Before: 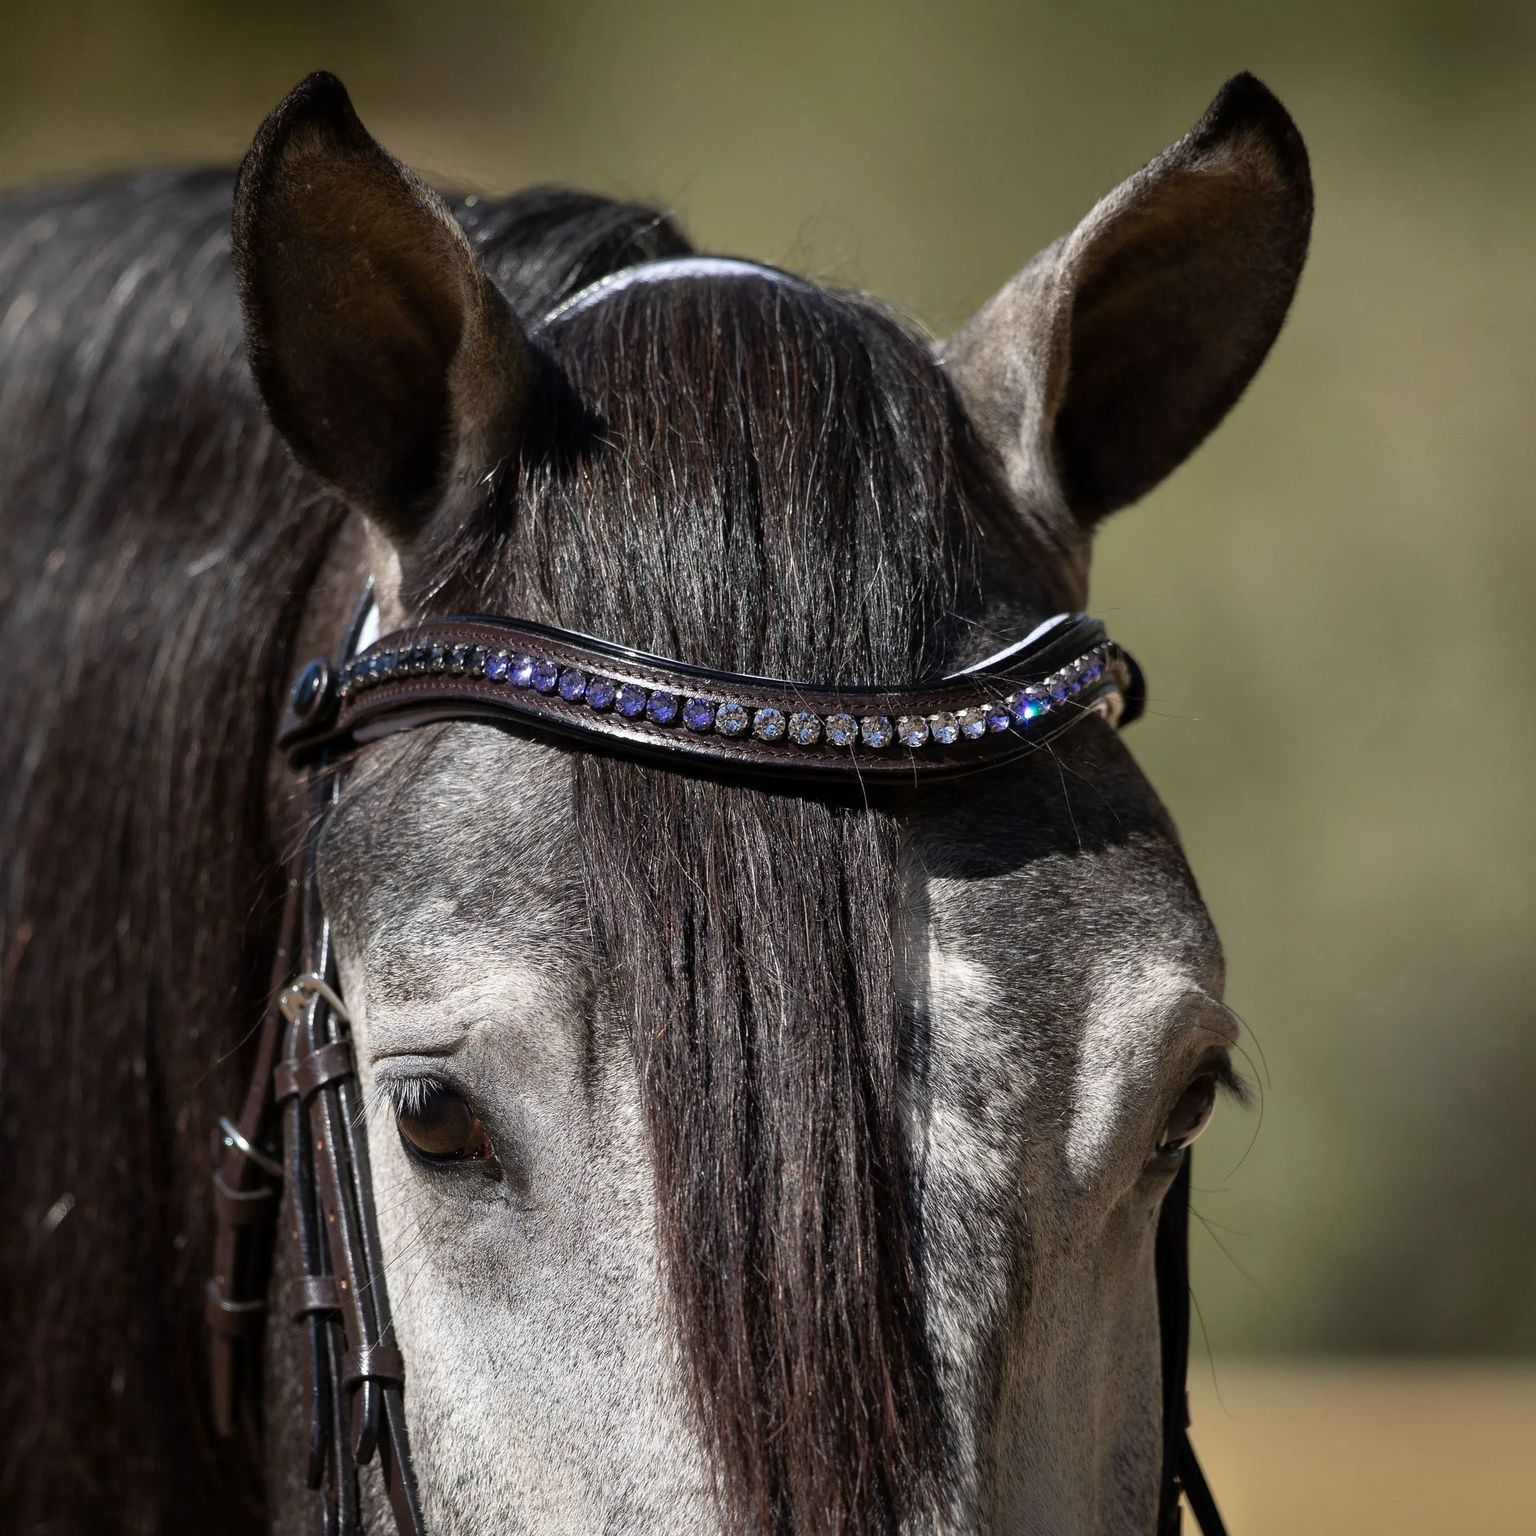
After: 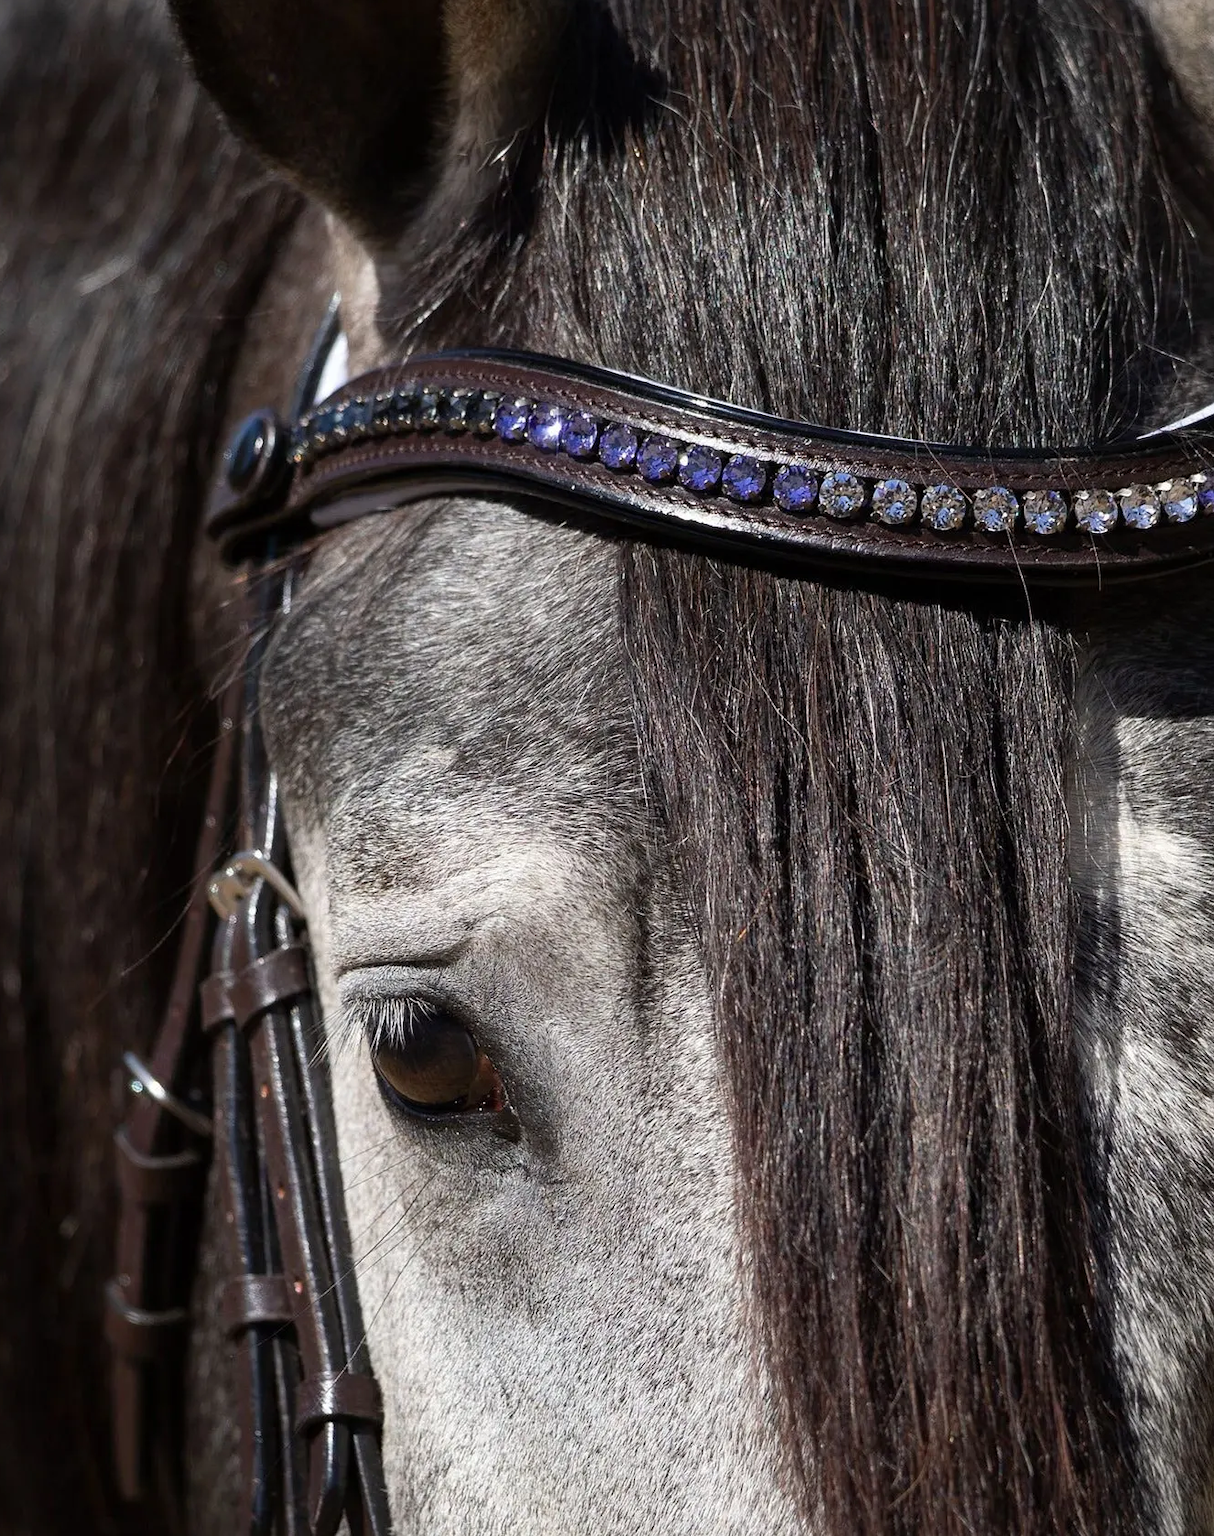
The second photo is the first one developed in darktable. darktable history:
crop: left 8.574%, top 23.86%, right 34.975%, bottom 4.767%
